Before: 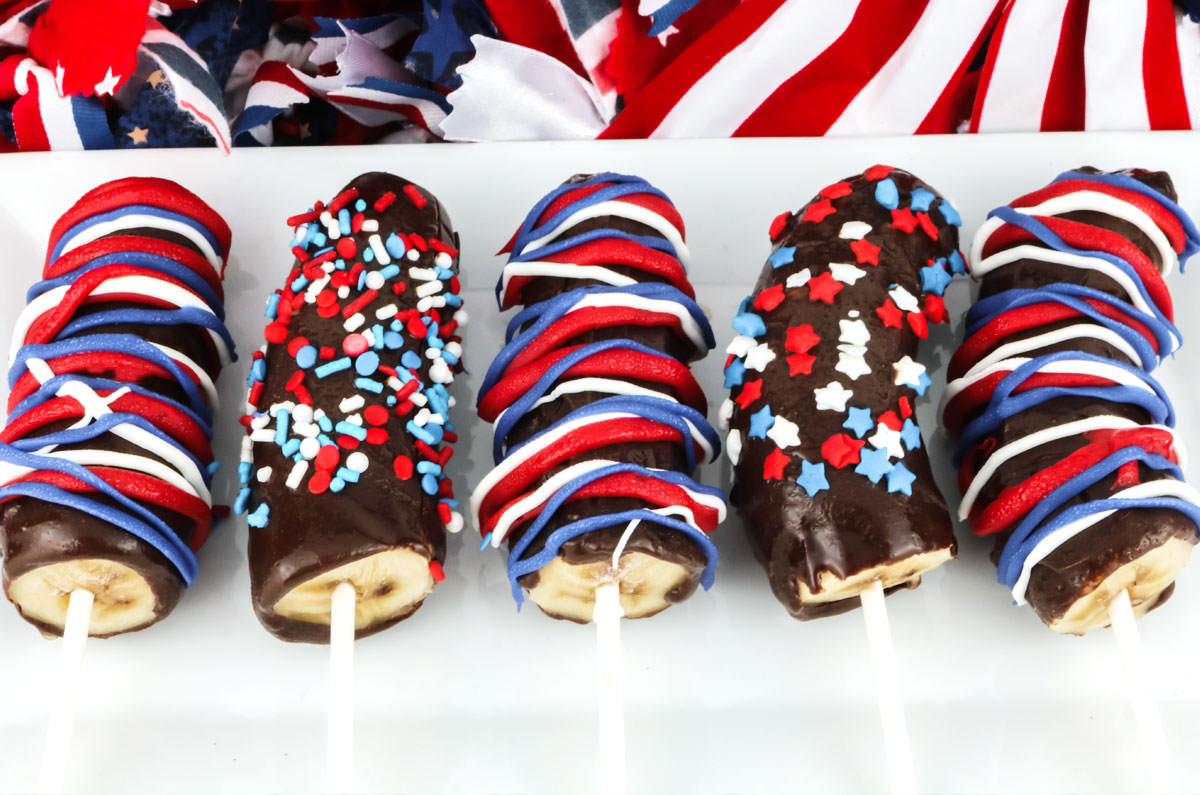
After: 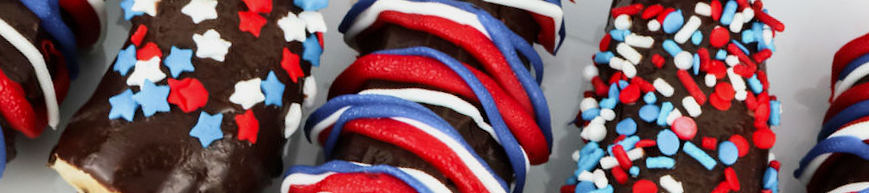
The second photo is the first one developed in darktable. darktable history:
exposure: black level correction 0.001, exposure -0.2 EV, compensate highlight preservation false
crop and rotate: angle 16.12°, top 30.835%, bottom 35.653%
